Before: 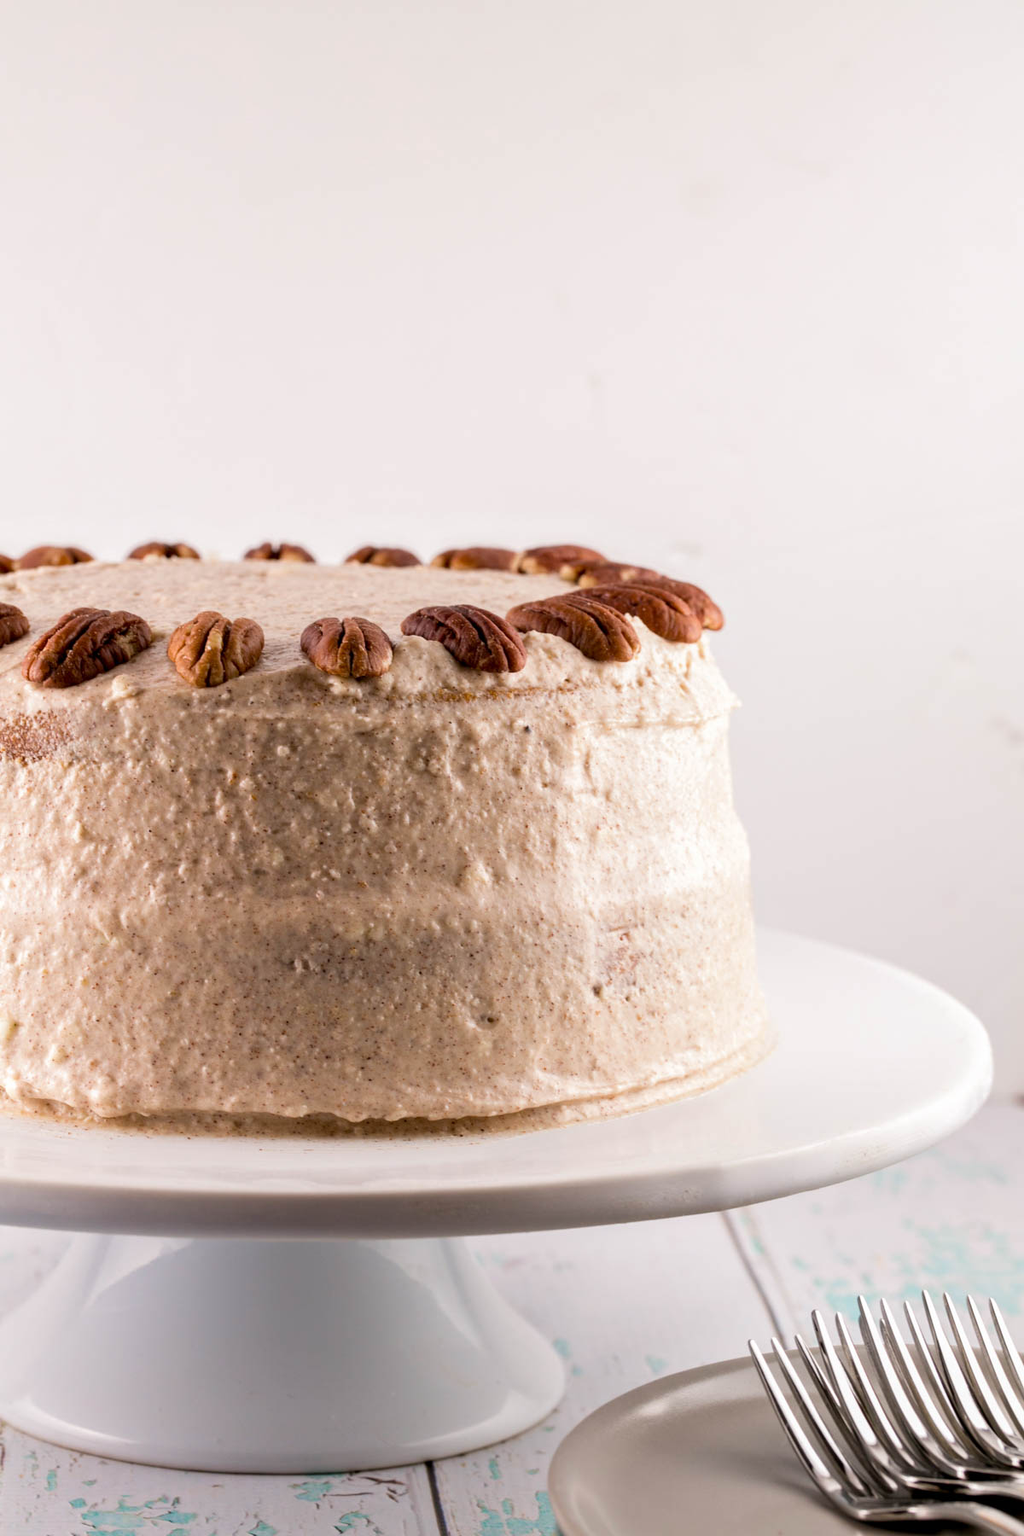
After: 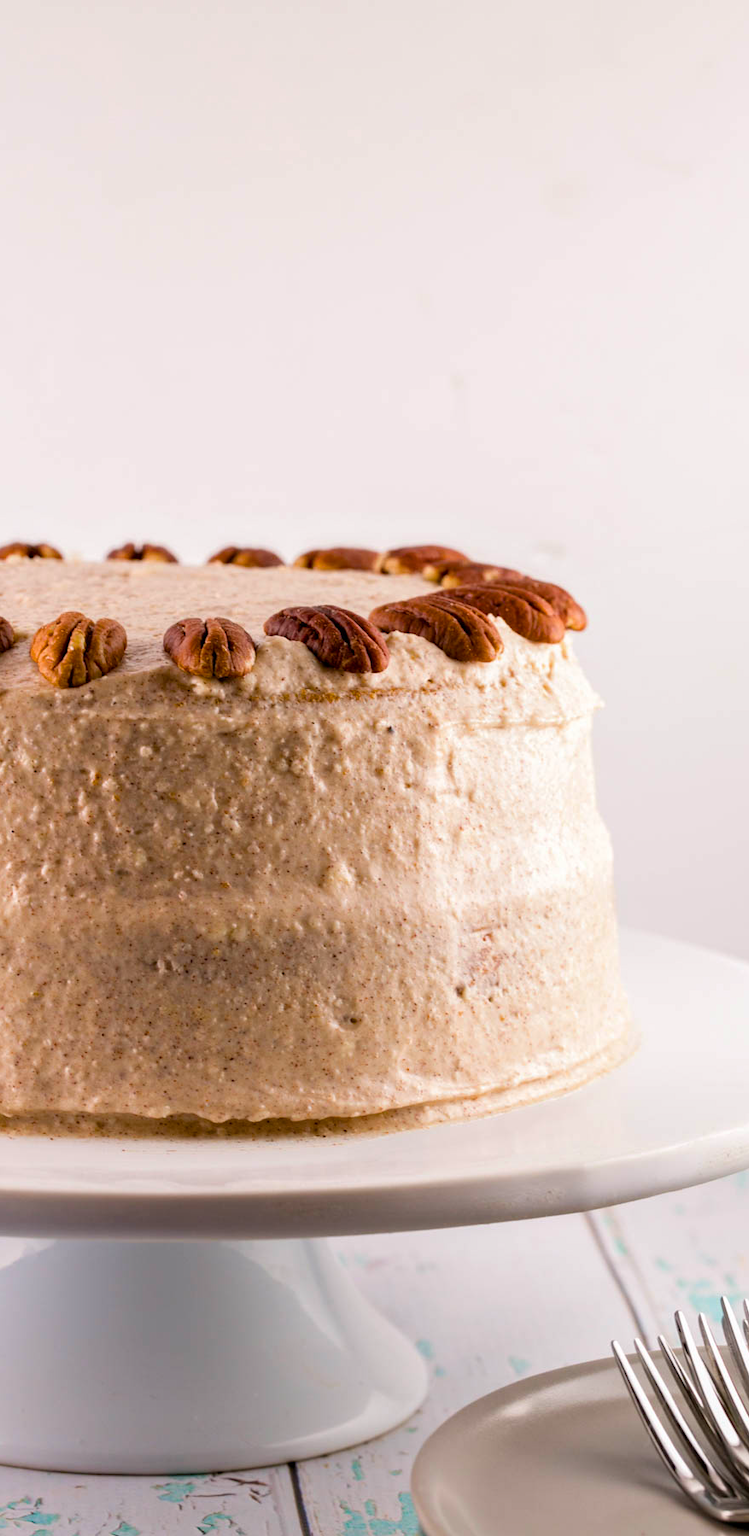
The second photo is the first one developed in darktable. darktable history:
color balance rgb: perceptual saturation grading › global saturation 30%, global vibrance 10%
crop: left 13.443%, right 13.31%
